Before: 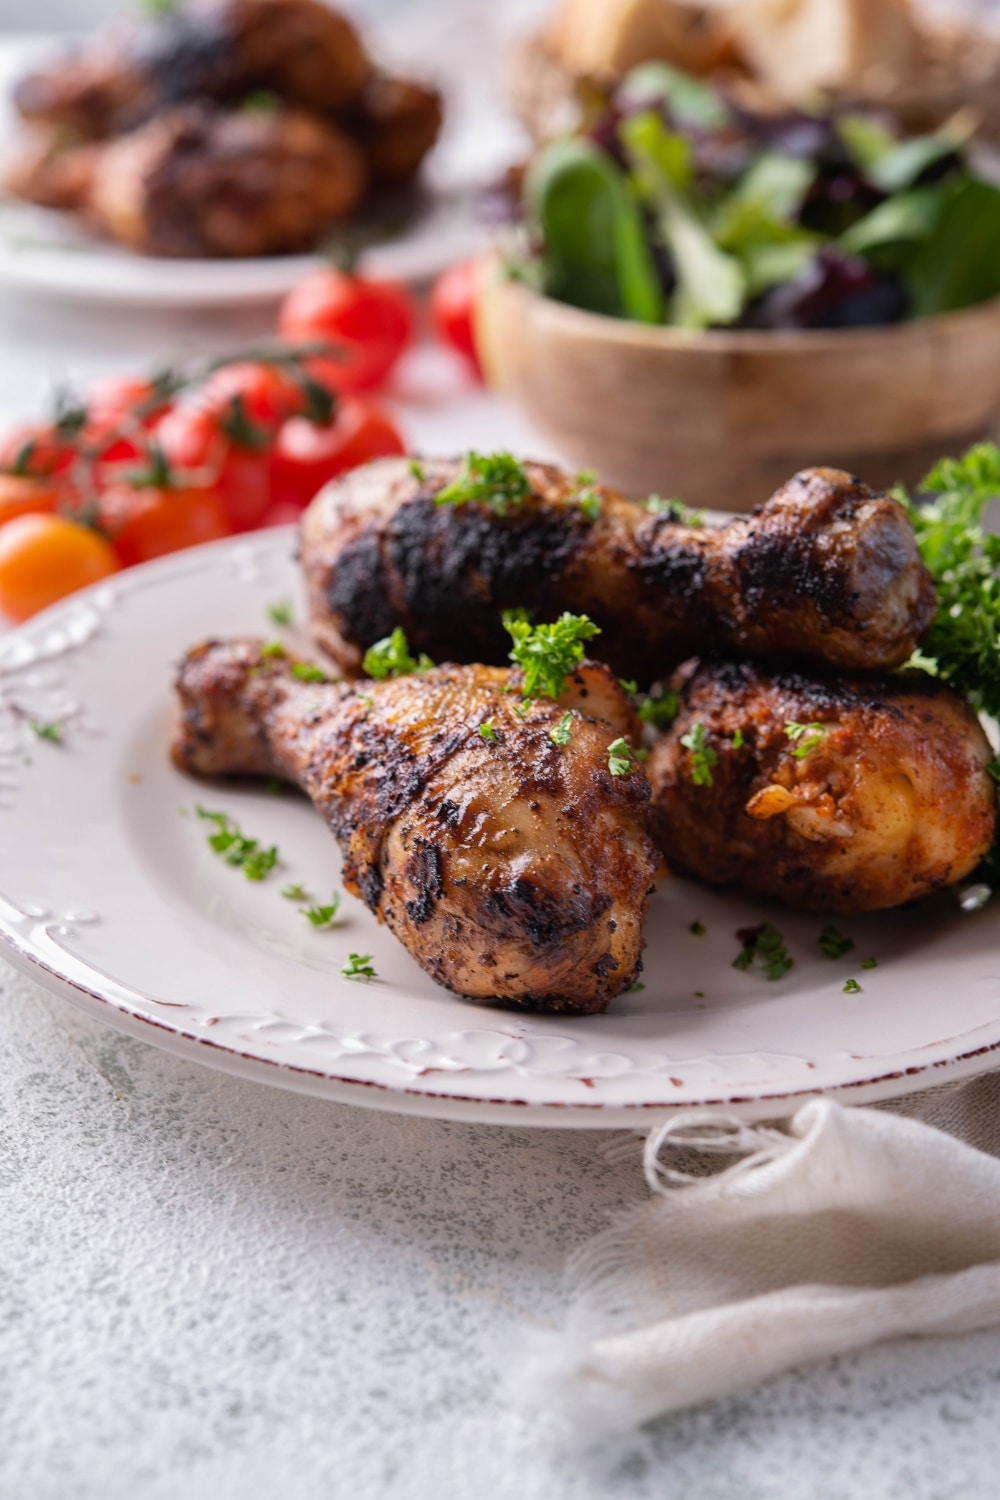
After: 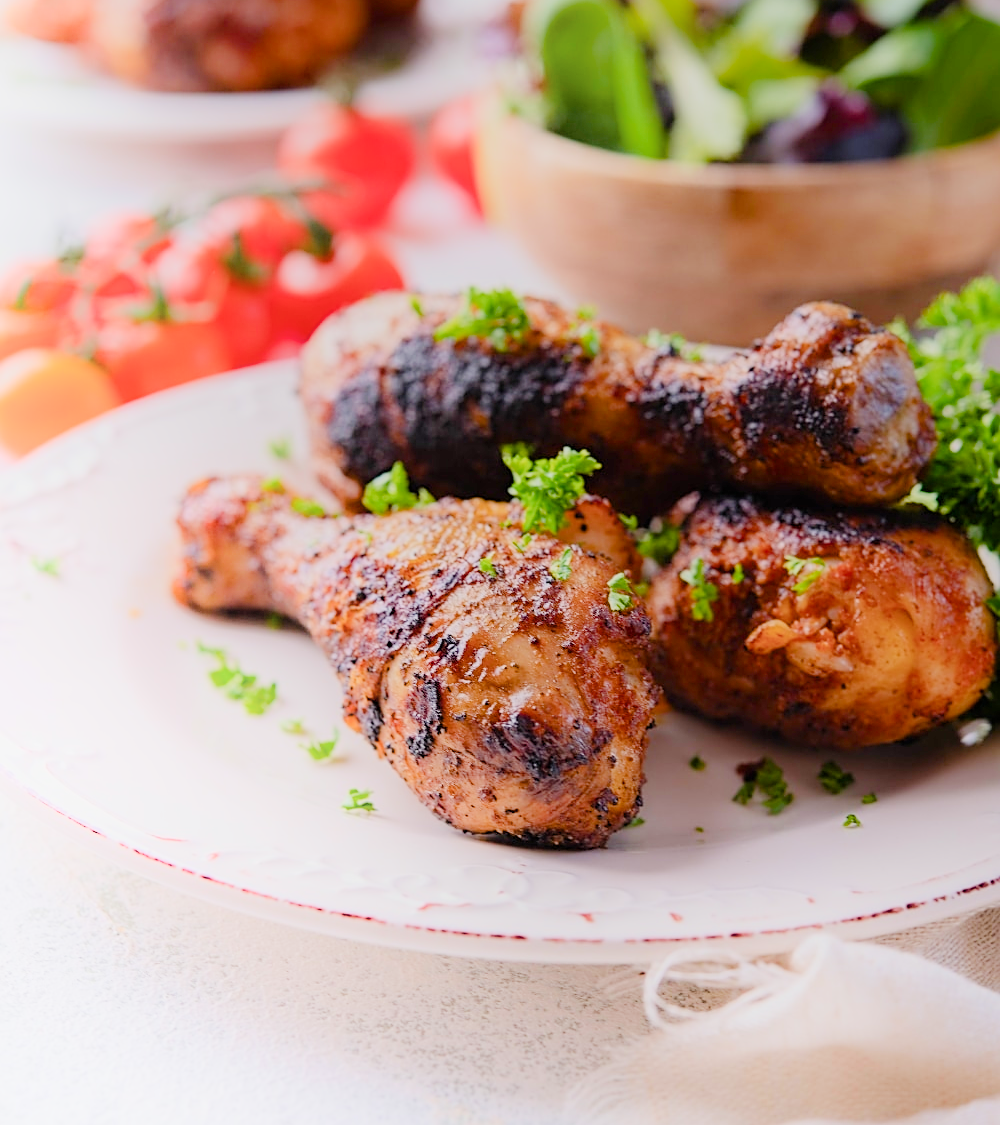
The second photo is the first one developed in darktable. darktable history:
contrast brightness saturation: contrast 0.098, brightness 0.037, saturation 0.091
color balance rgb: perceptual saturation grading › global saturation 20.155%, perceptual saturation grading › highlights -19.786%, perceptual saturation grading › shadows 29.347%, global vibrance 20%
sharpen: on, module defaults
filmic rgb: black relative exposure -7.96 EV, white relative exposure 8.06 EV, hardness 2.44, latitude 10.91%, contrast 0.726, highlights saturation mix 9.77%, shadows ↔ highlights balance 1.54%
exposure: black level correction 0, exposure 1.2 EV, compensate exposure bias true, compensate highlight preservation false
crop: top 11.03%, bottom 13.941%
shadows and highlights: shadows -54.22, highlights 88, soften with gaussian
